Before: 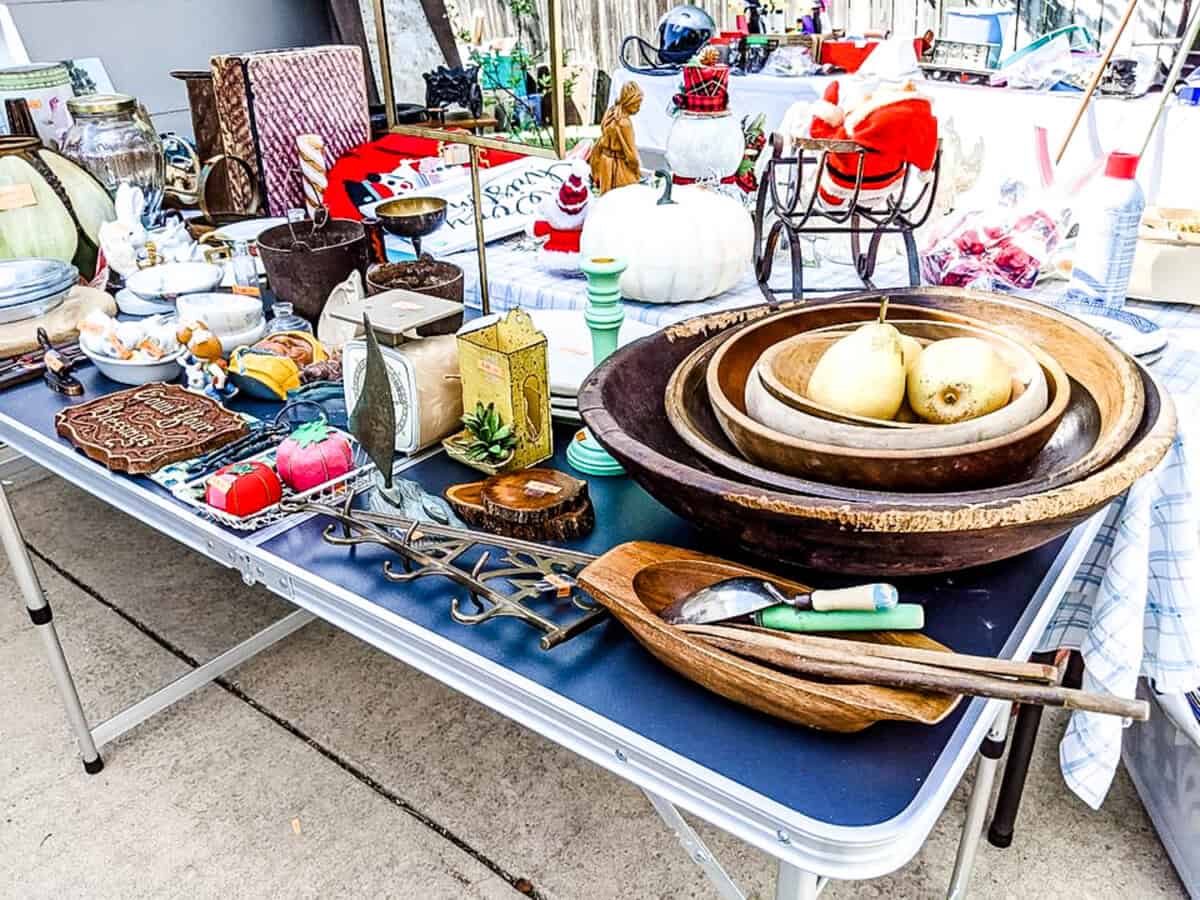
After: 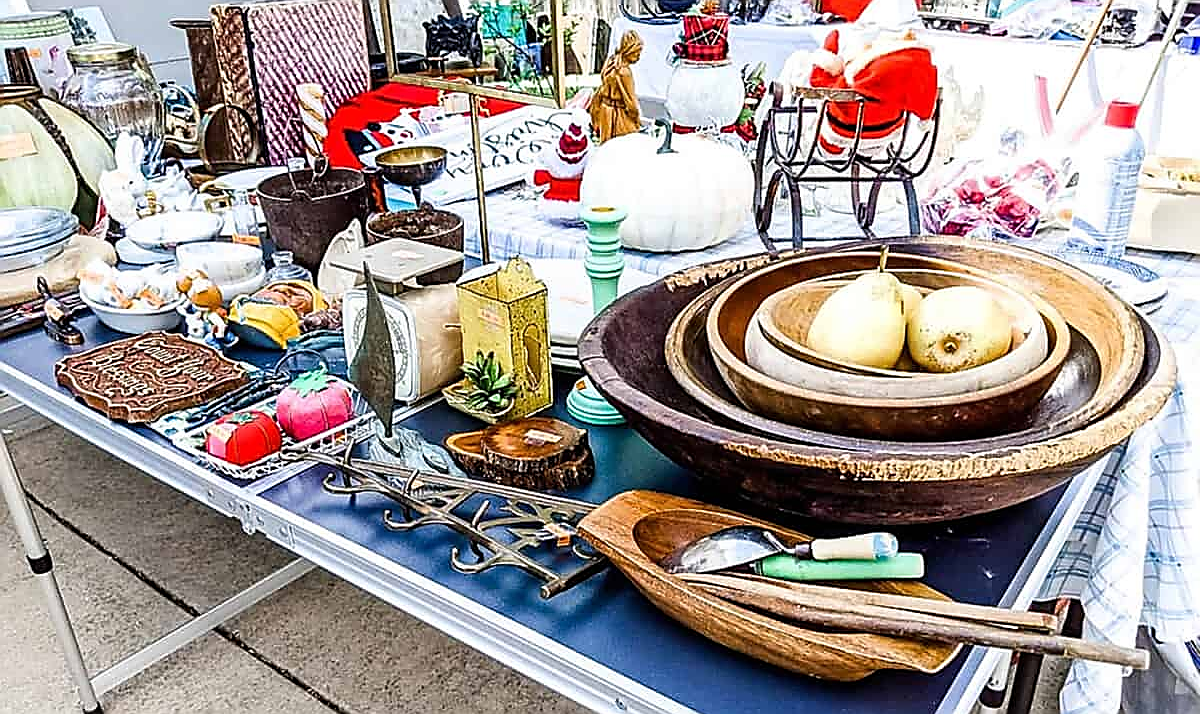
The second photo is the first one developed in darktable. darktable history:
sharpen: radius 1.4, amount 1.25, threshold 0.7
crop and rotate: top 5.667%, bottom 14.937%
